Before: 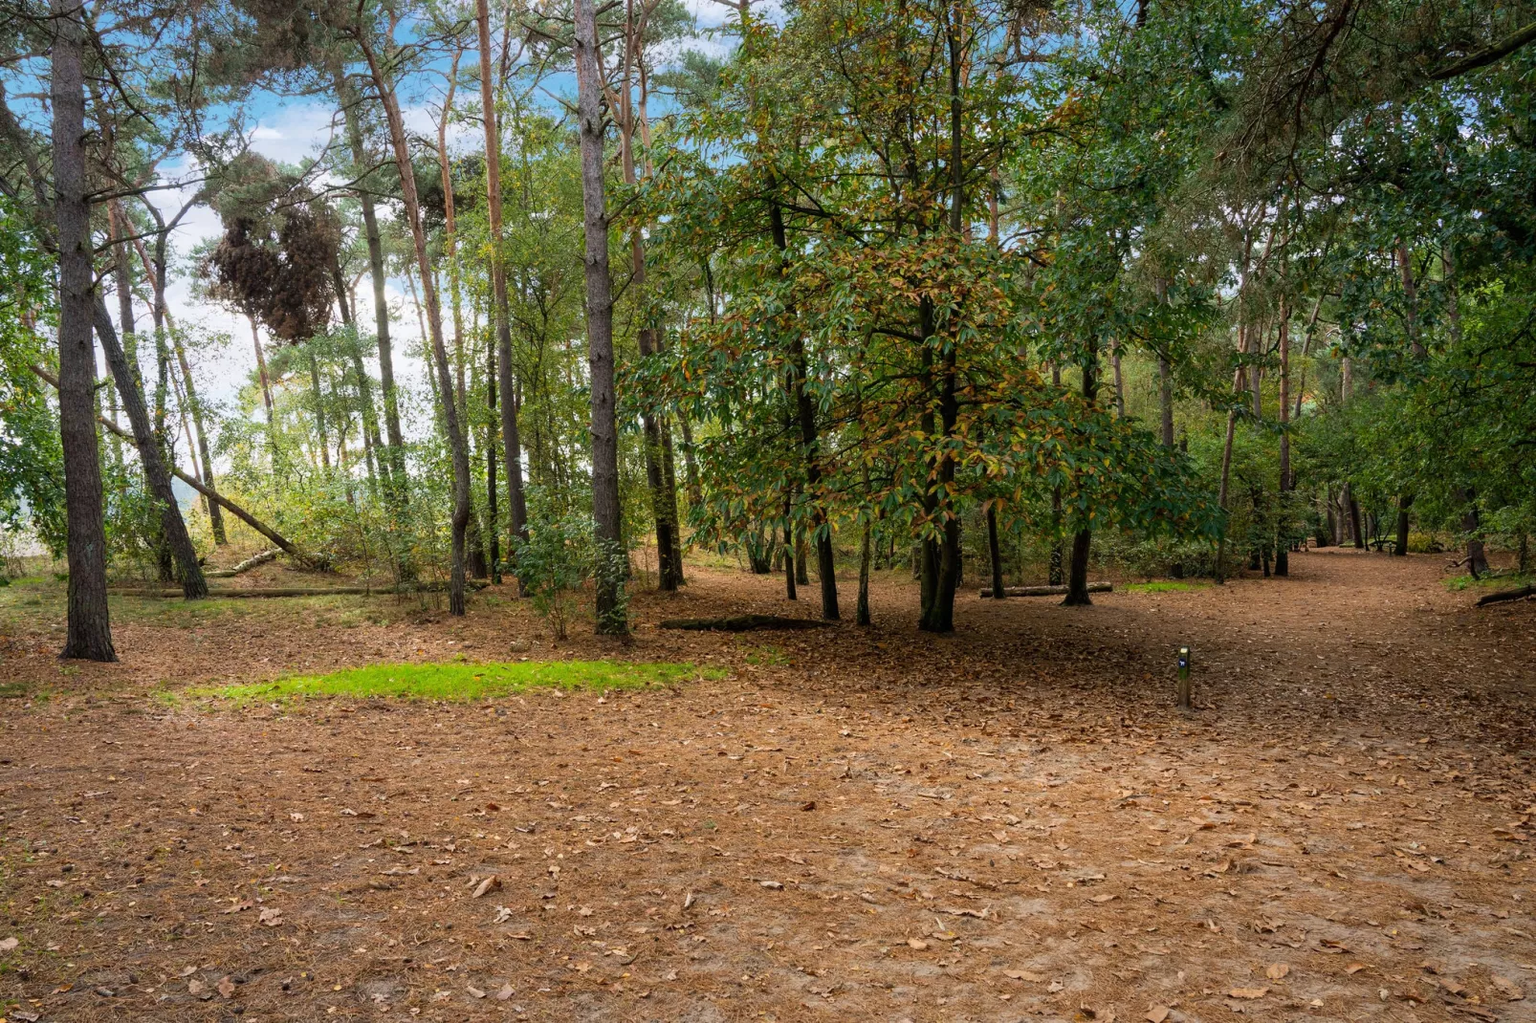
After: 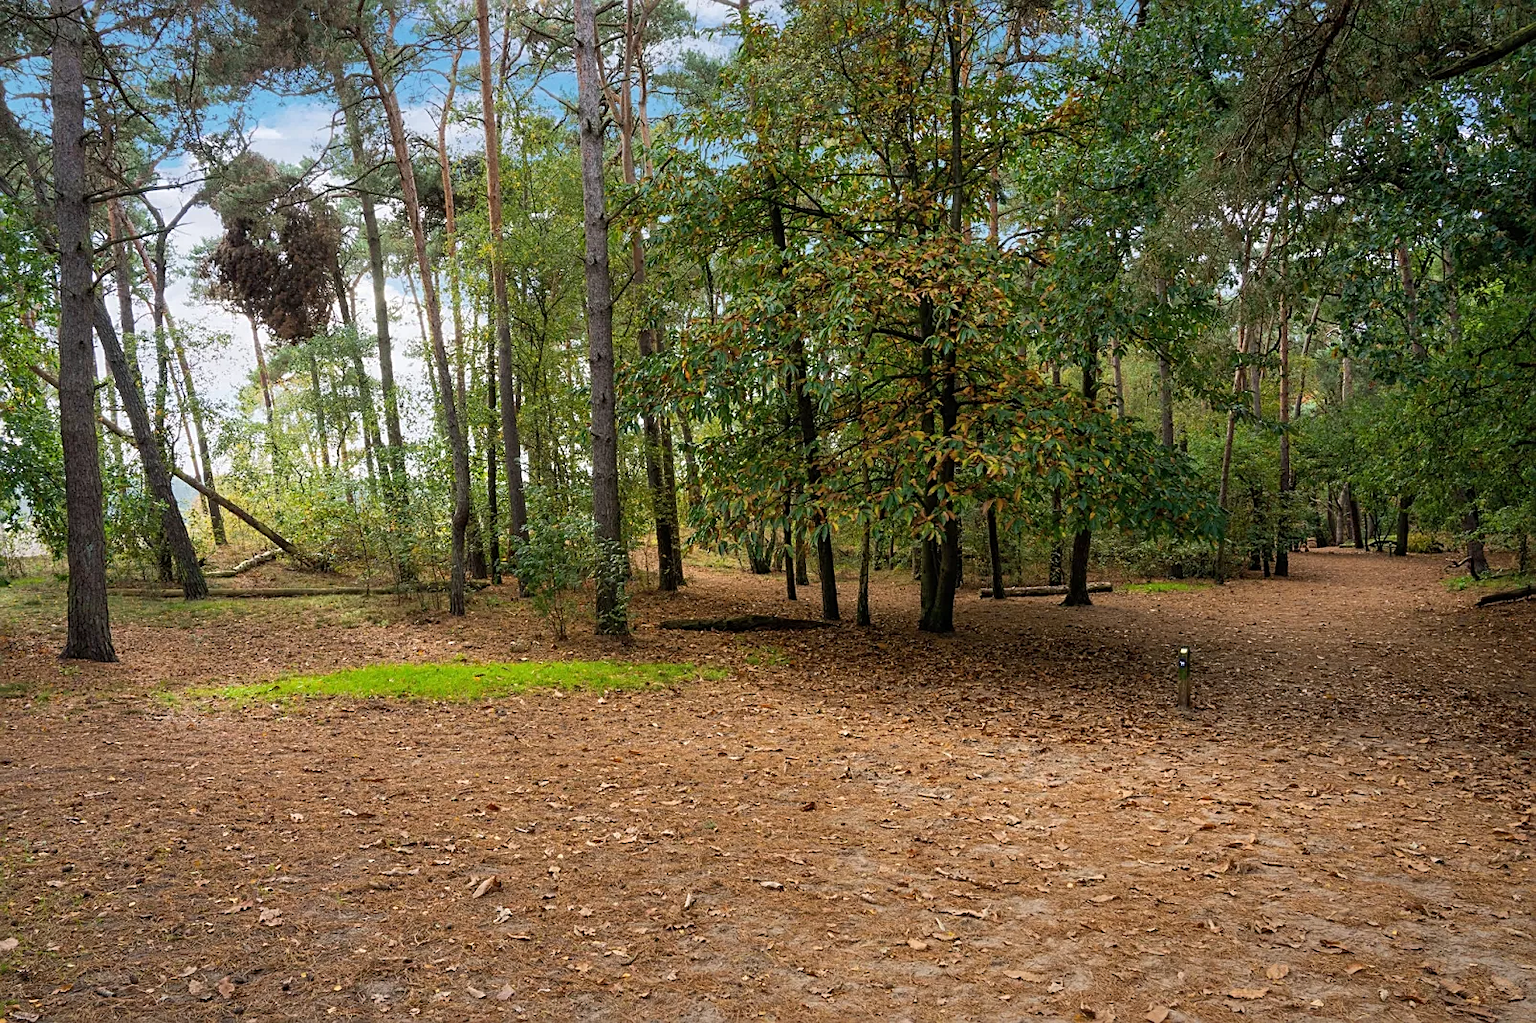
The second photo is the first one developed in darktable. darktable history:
shadows and highlights: shadows 25.06, highlights -26.19
sharpen: on, module defaults
